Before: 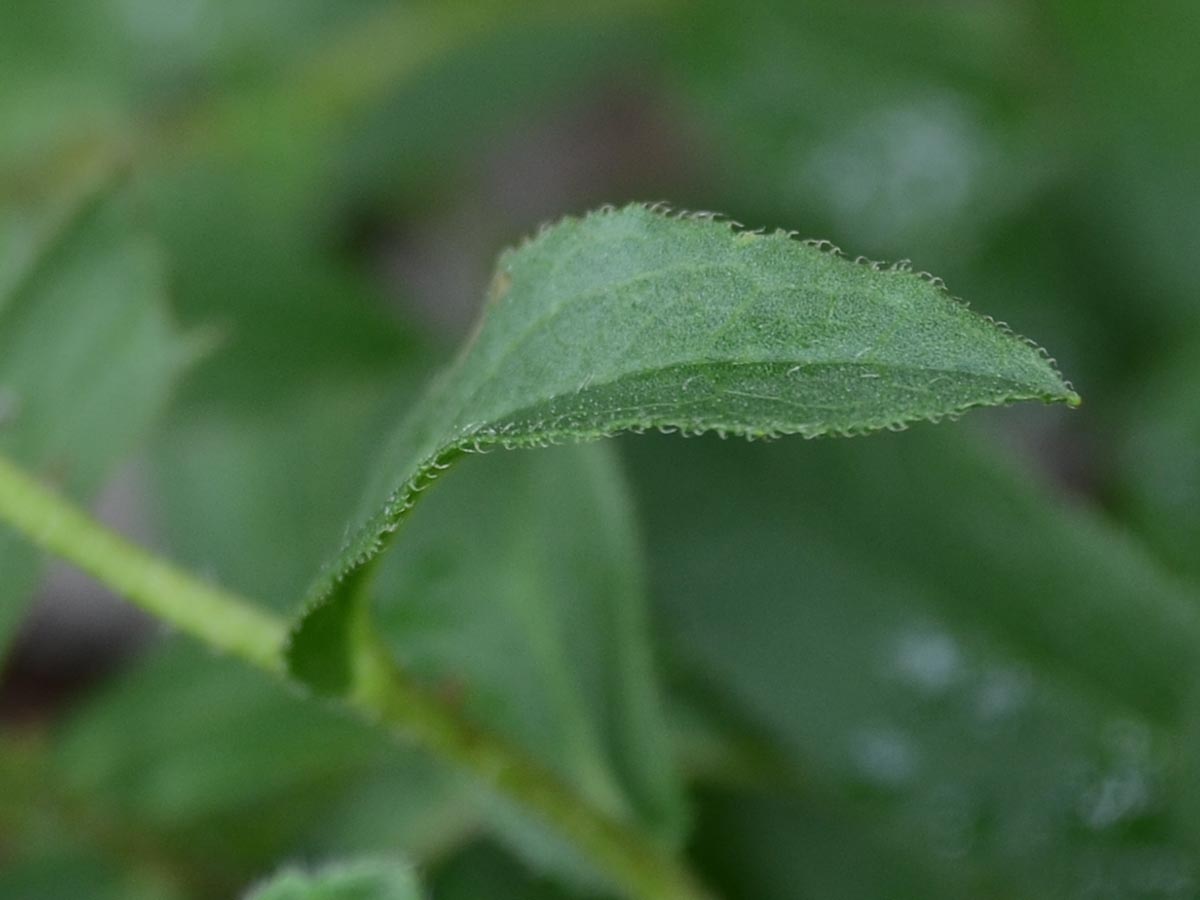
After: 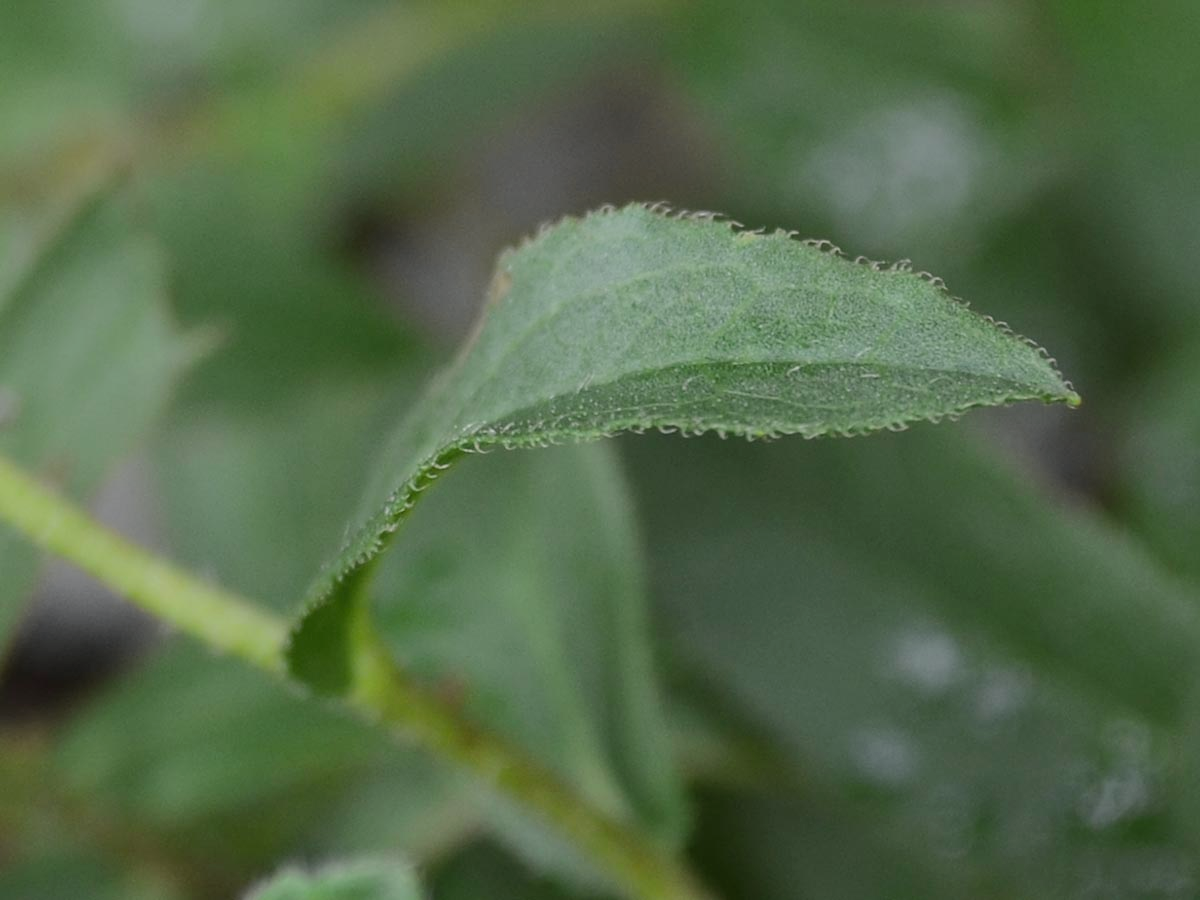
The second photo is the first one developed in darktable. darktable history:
tone curve: curves: ch0 [(0, 0.012) (0.036, 0.035) (0.274, 0.288) (0.504, 0.536) (0.844, 0.84) (1, 0.983)]; ch1 [(0, 0) (0.389, 0.403) (0.462, 0.486) (0.499, 0.498) (0.511, 0.502) (0.536, 0.547) (0.567, 0.588) (0.626, 0.645) (0.749, 0.781) (1, 1)]; ch2 [(0, 0) (0.457, 0.486) (0.5, 0.5) (0.56, 0.551) (0.615, 0.607) (0.704, 0.732) (1, 1)], color space Lab, independent channels, preserve colors none
